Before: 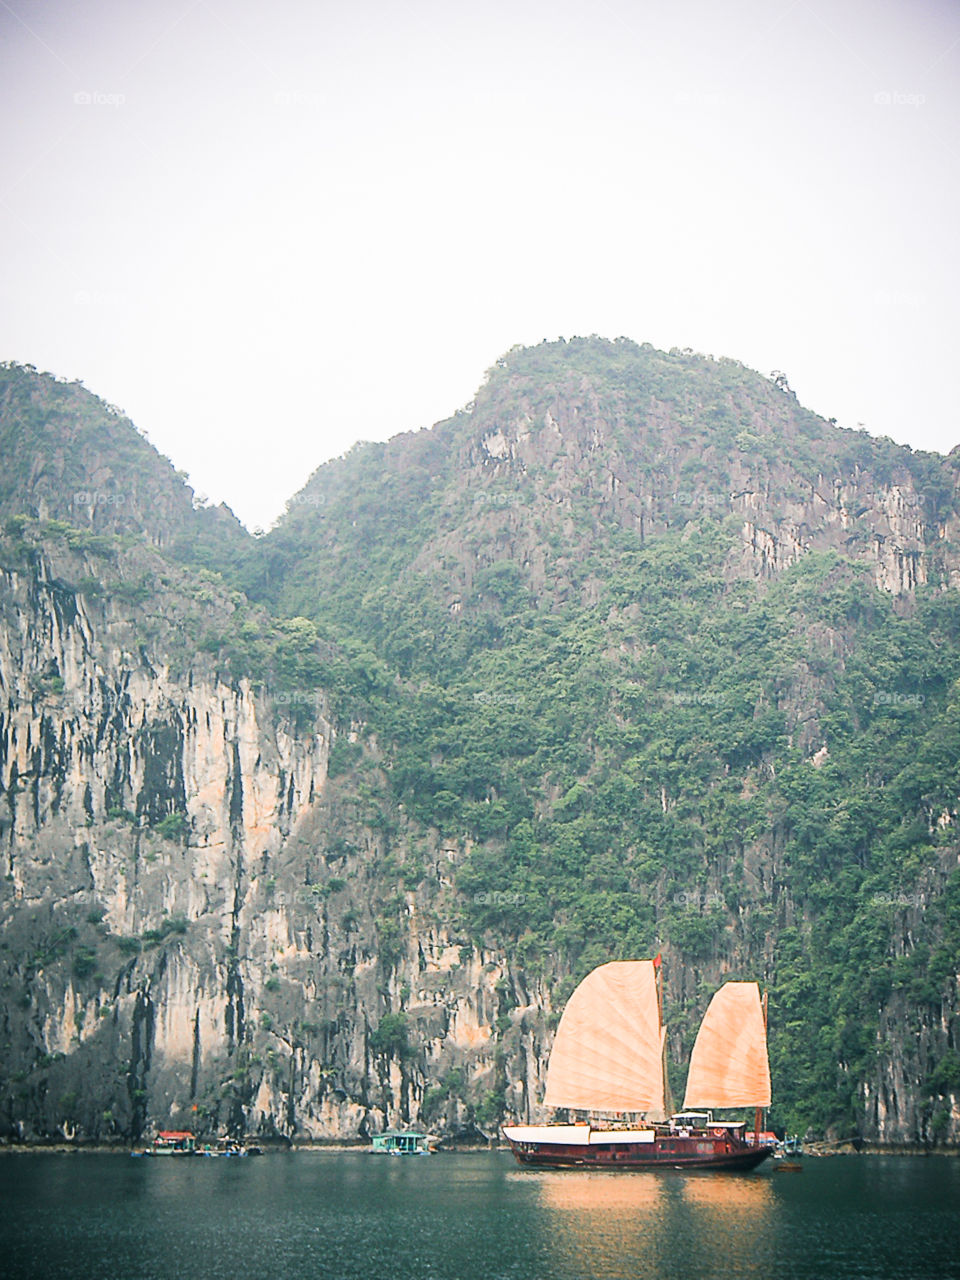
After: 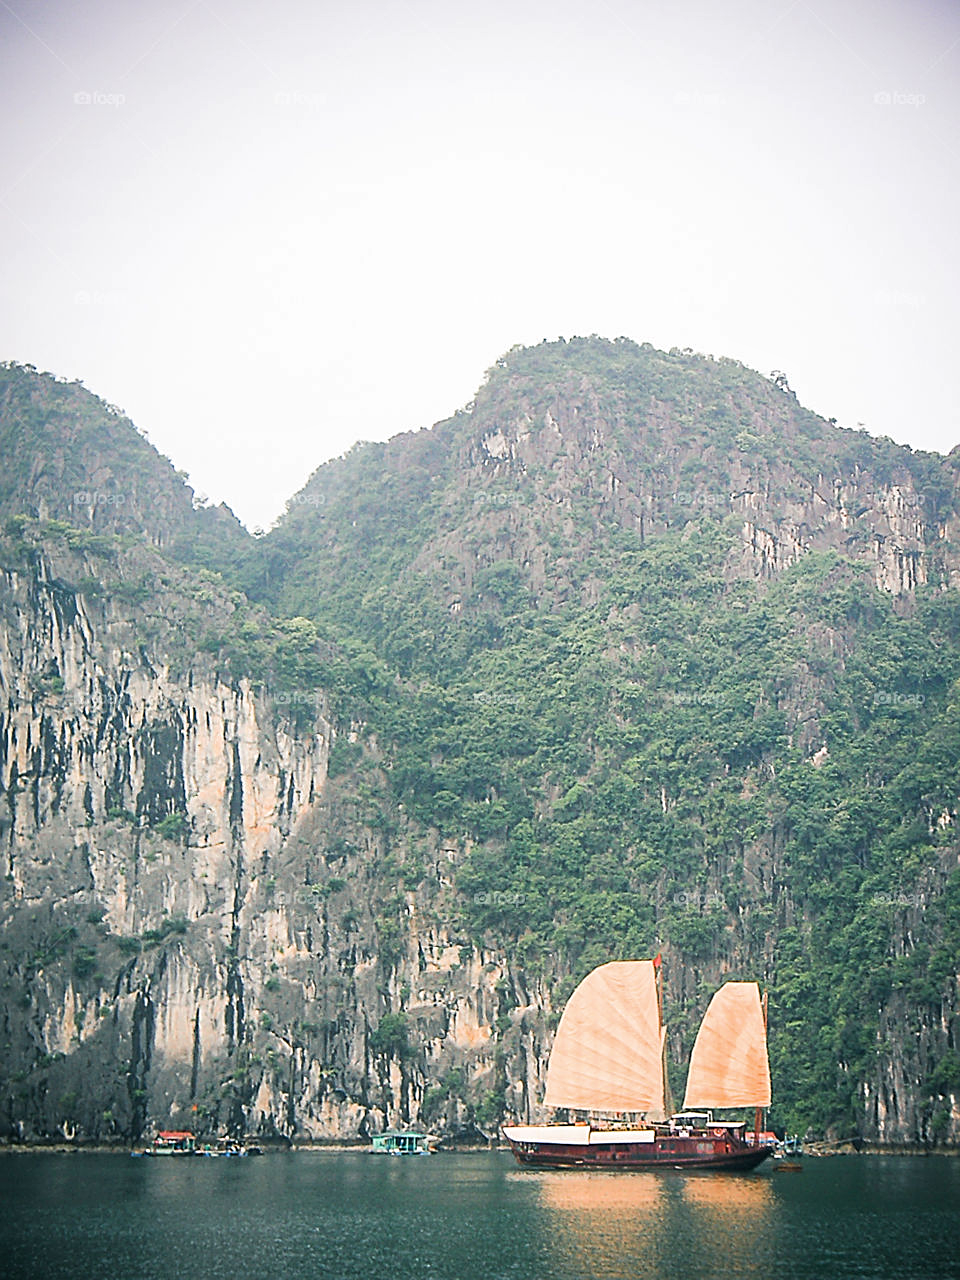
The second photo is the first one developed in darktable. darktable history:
shadows and highlights: shadows 25.58, highlights -24.84
sharpen: on, module defaults
